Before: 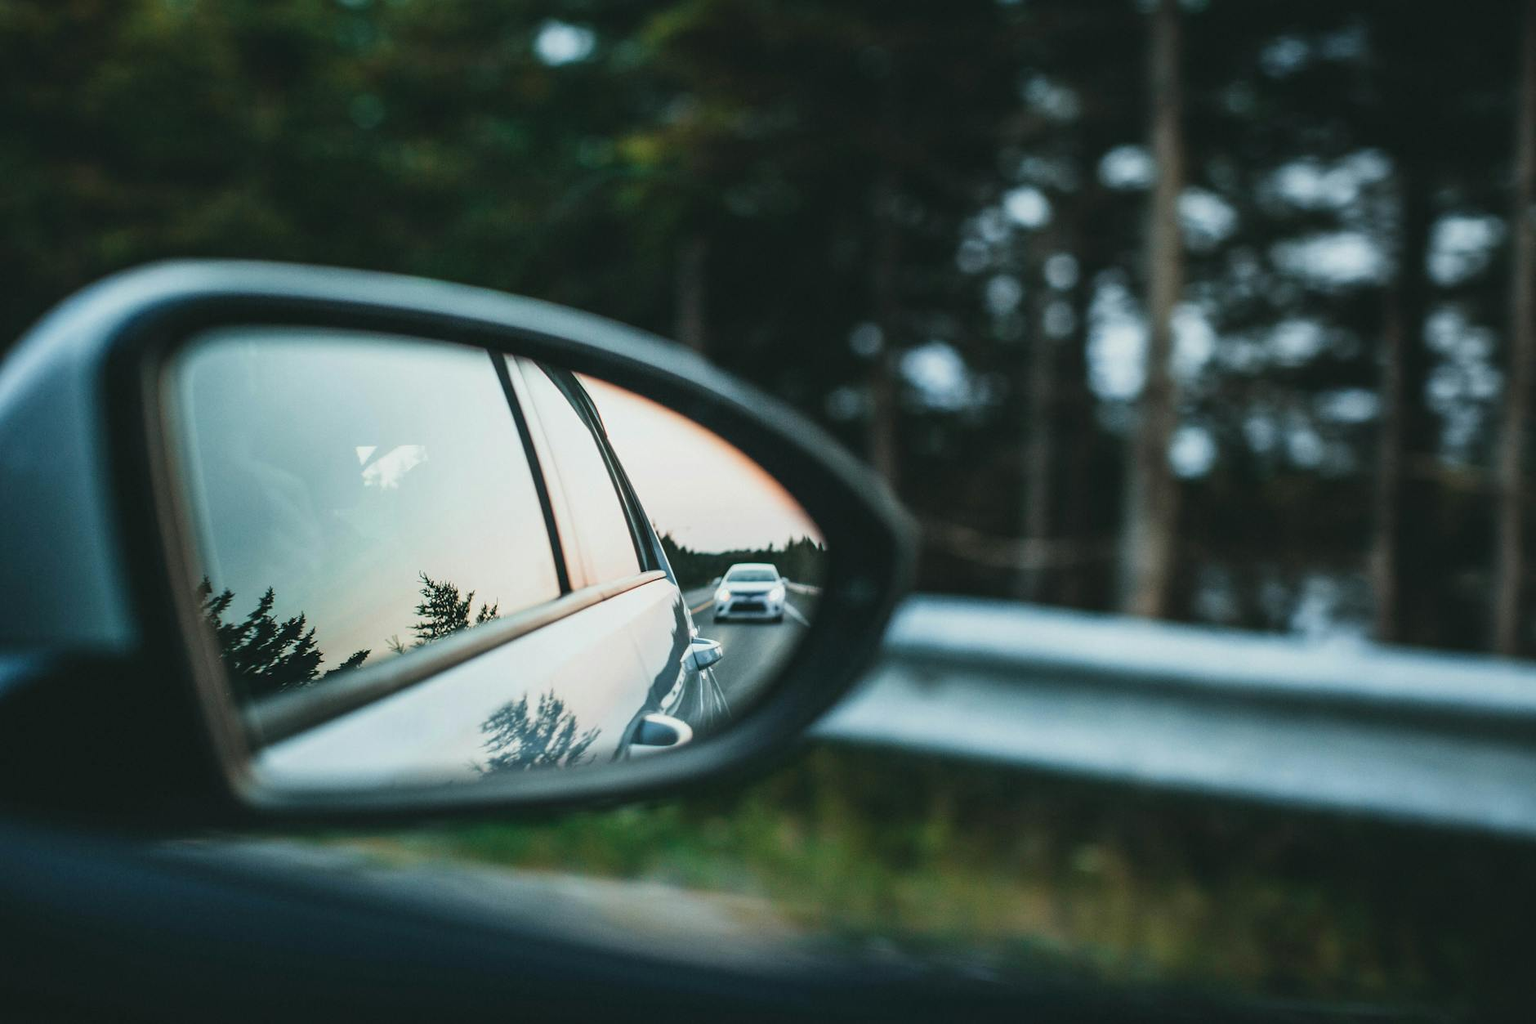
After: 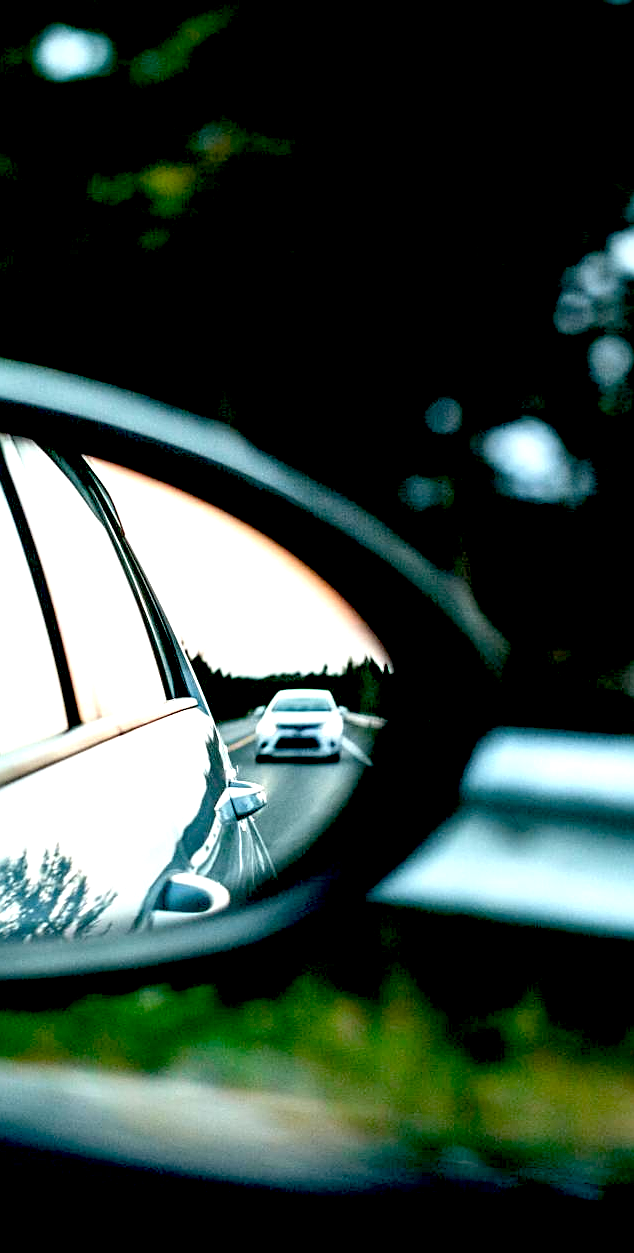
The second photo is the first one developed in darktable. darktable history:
crop: left 32.907%, right 33.338%
sharpen: on, module defaults
exposure: black level correction 0.037, exposure 0.907 EV, compensate exposure bias true, compensate highlight preservation false
